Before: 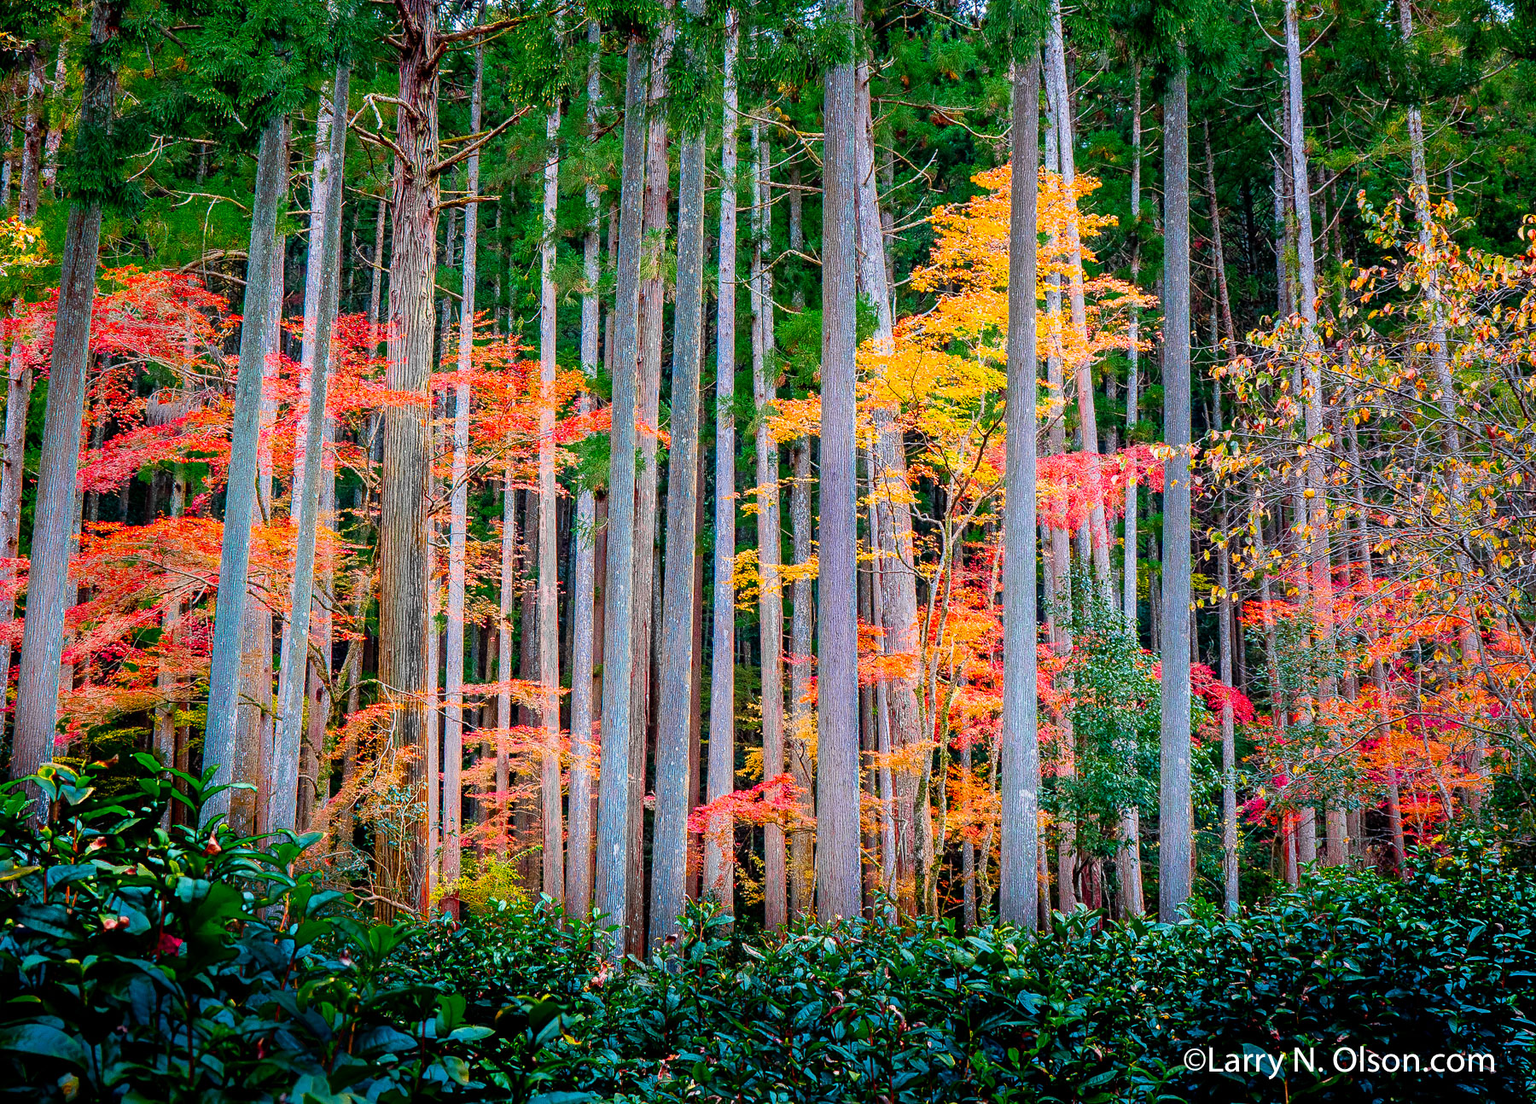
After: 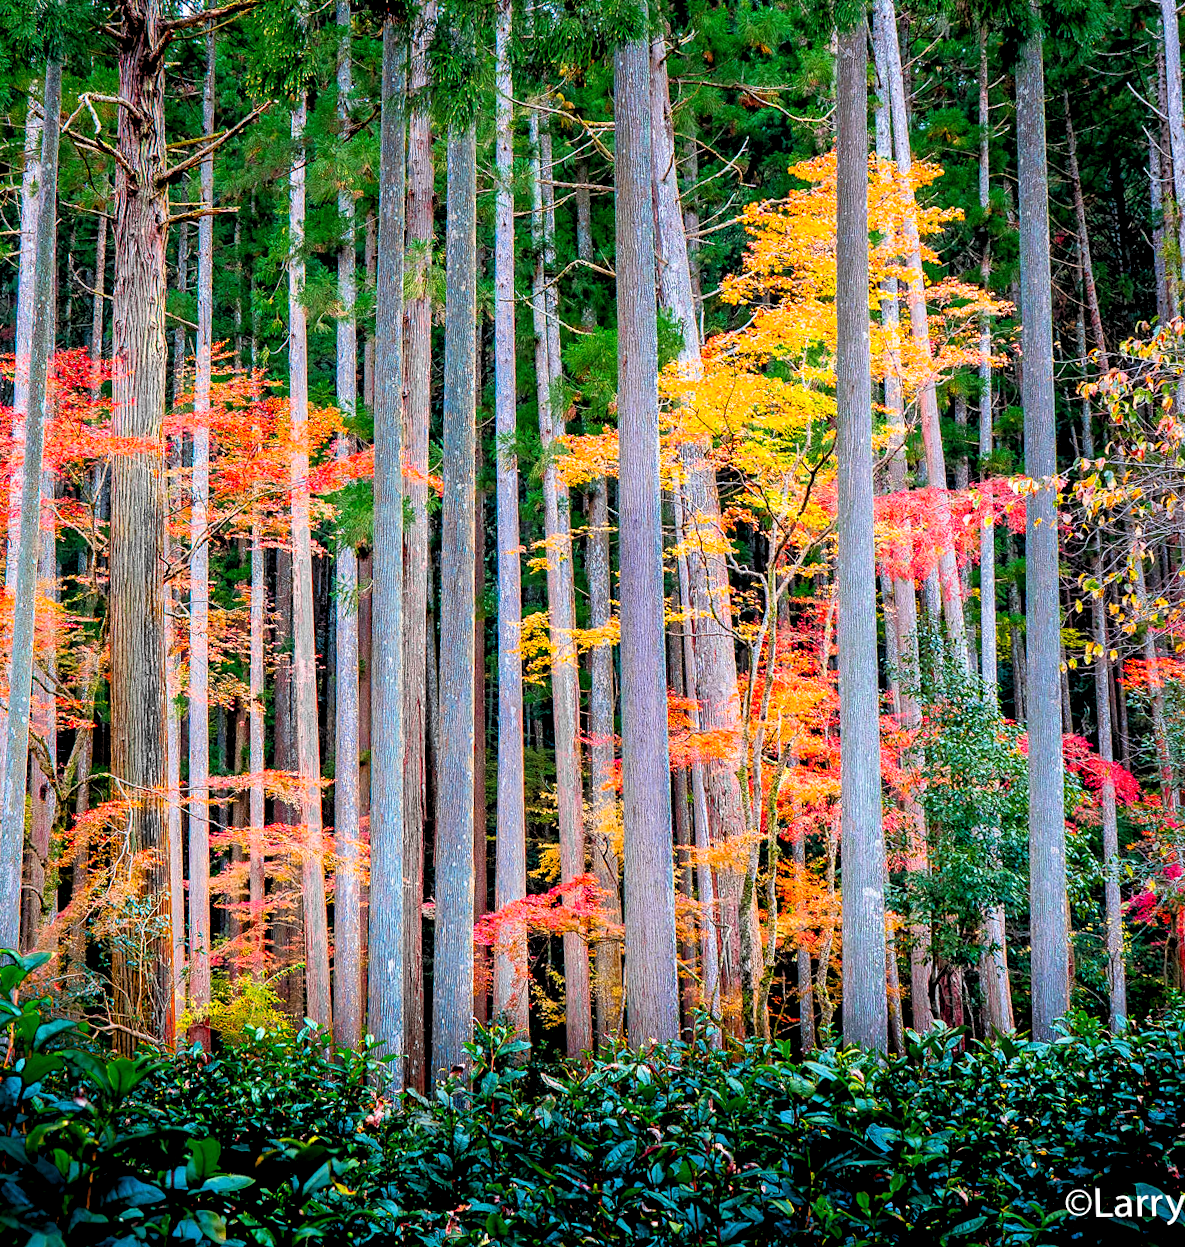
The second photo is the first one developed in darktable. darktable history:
rotate and perspective: rotation -1.32°, lens shift (horizontal) -0.031, crop left 0.015, crop right 0.985, crop top 0.047, crop bottom 0.982
crop and rotate: left 17.732%, right 15.423%
rgb levels: levels [[0.01, 0.419, 0.839], [0, 0.5, 1], [0, 0.5, 1]]
